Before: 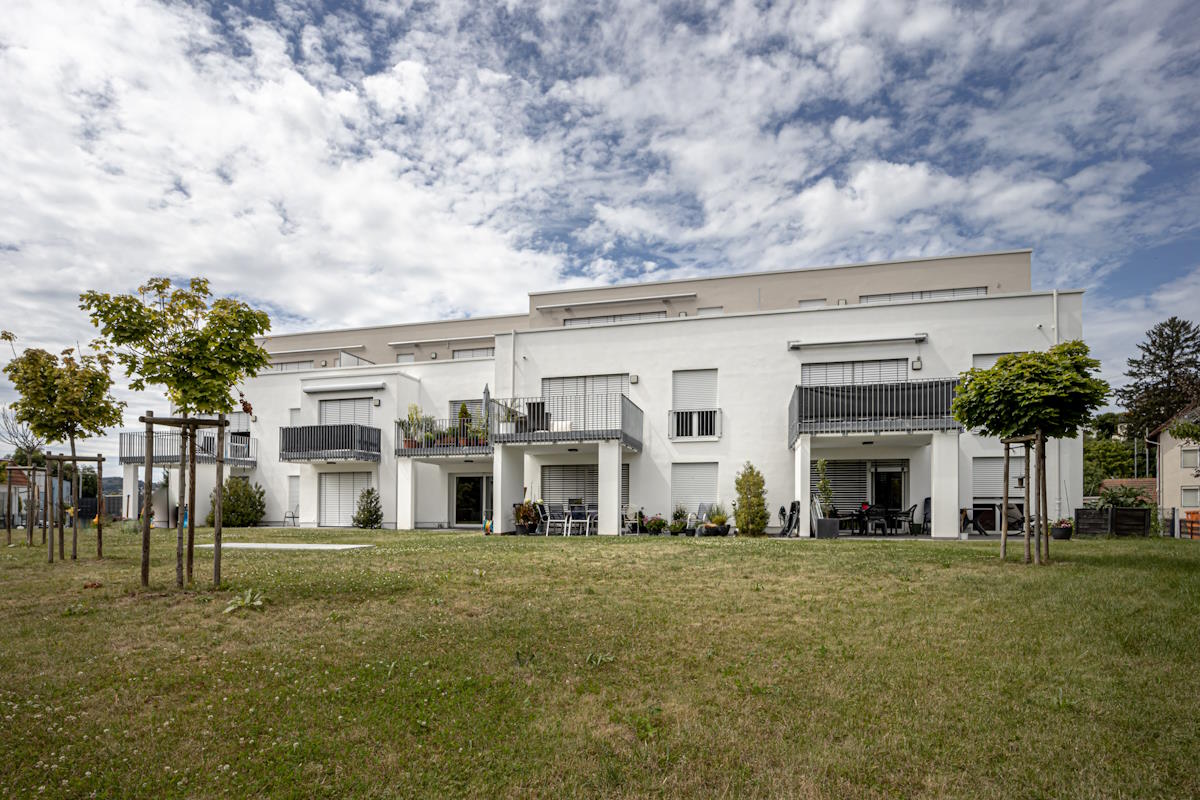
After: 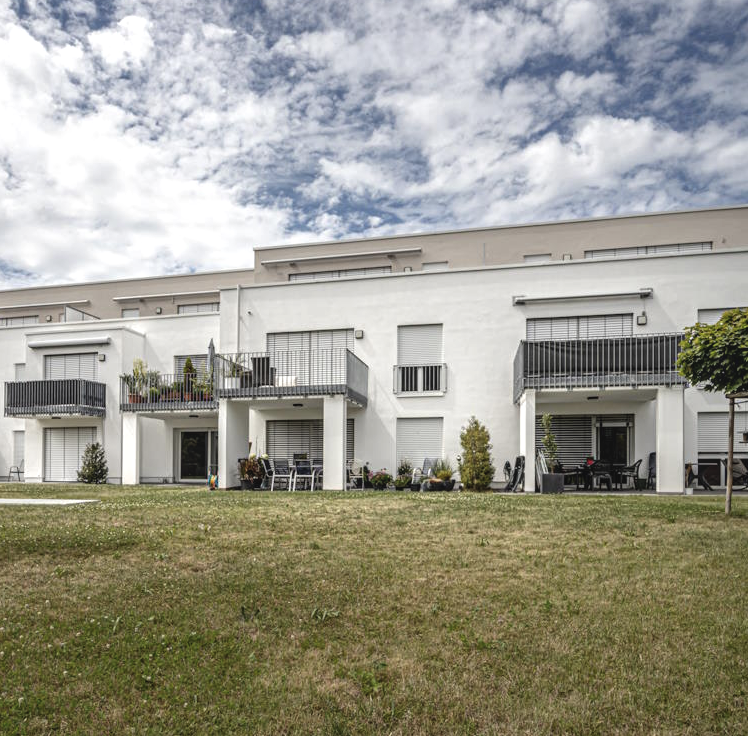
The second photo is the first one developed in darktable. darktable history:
local contrast: on, module defaults
exposure: black level correction -0.008, exposure 0.067 EV, compensate highlight preservation false
crop and rotate: left 22.918%, top 5.629%, right 14.711%, bottom 2.247%
contrast brightness saturation: saturation -0.1
